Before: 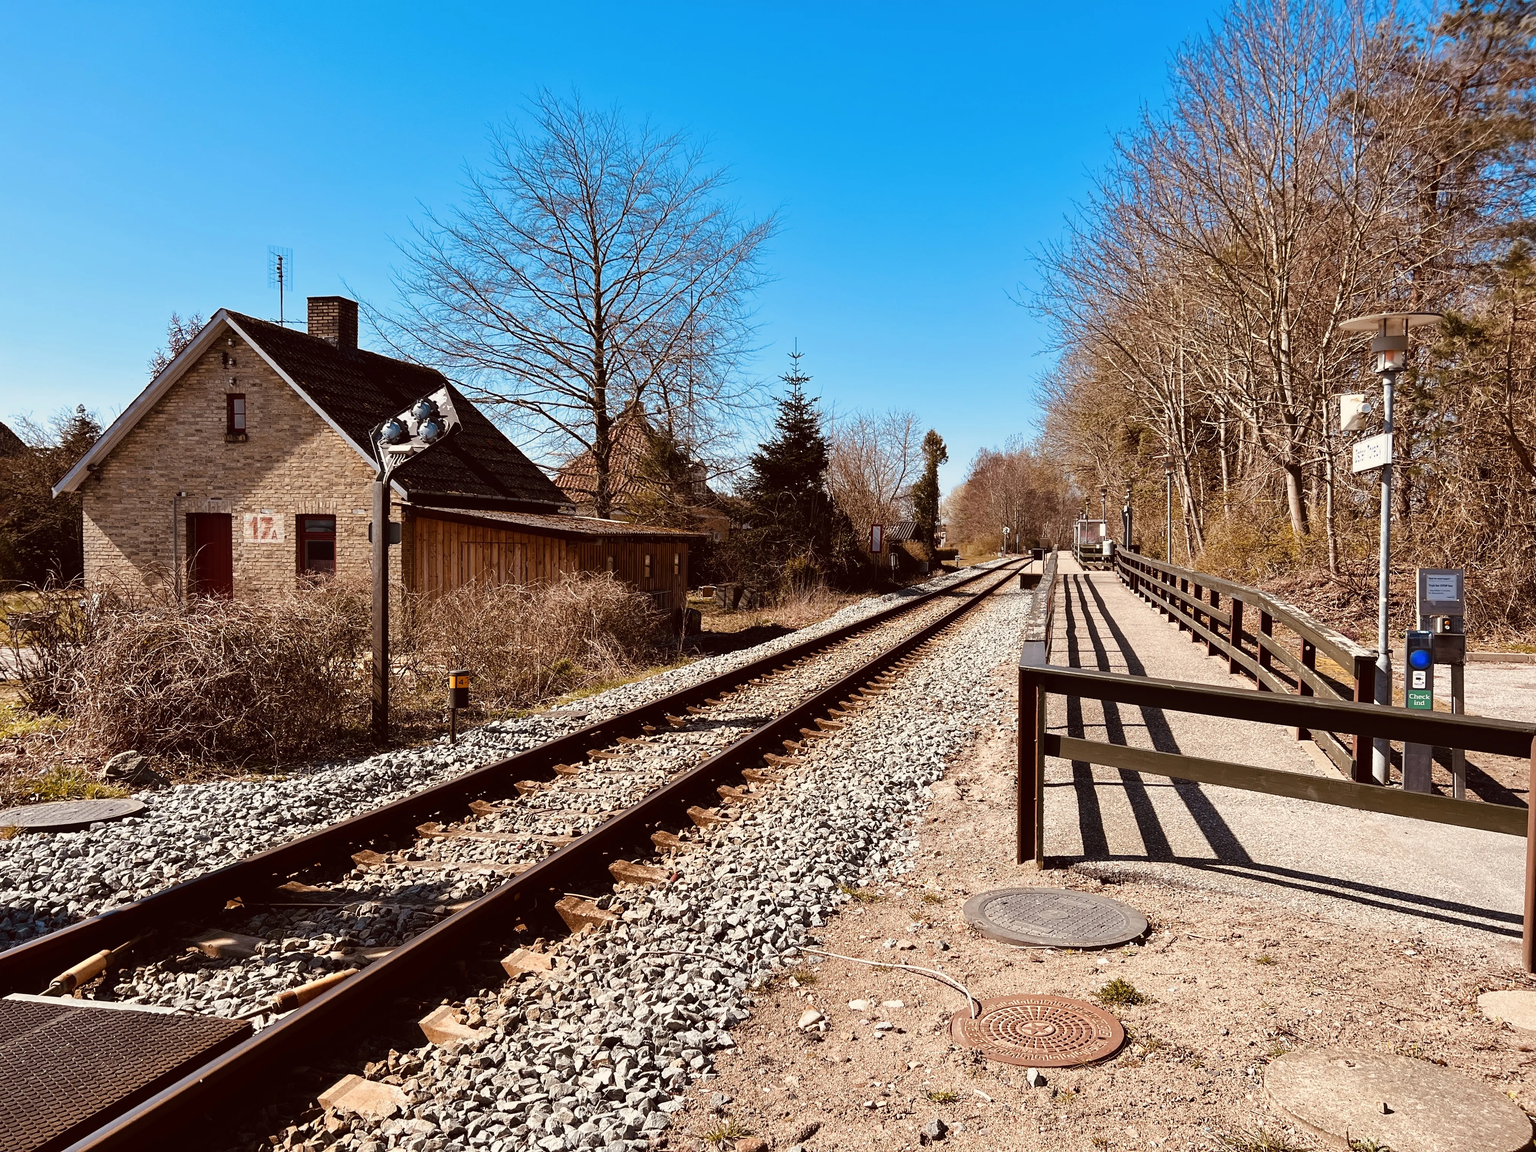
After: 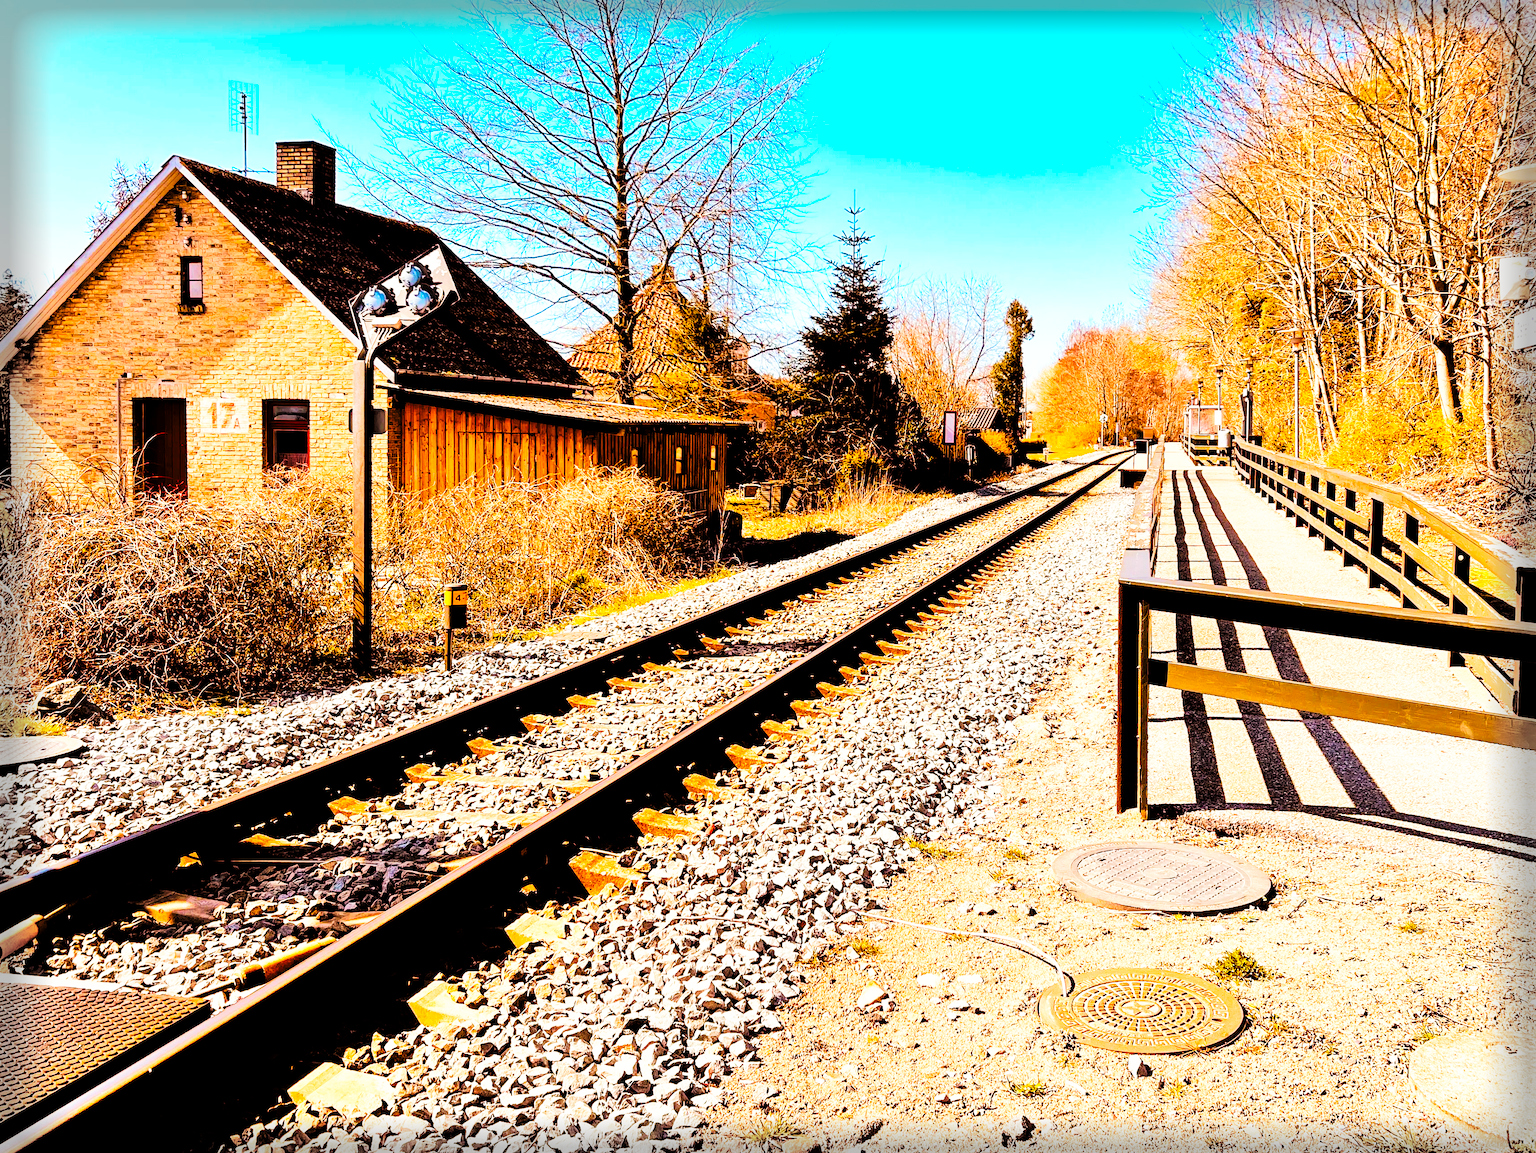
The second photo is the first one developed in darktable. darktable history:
vignetting: fall-off start 93.19%, fall-off radius 5.68%, automatic ratio true, width/height ratio 1.332, shape 0.051, unbound false
crop and rotate: left 4.867%, top 15.469%, right 10.69%
tone equalizer: -7 EV 0.151 EV, -6 EV 0.596 EV, -5 EV 1.15 EV, -4 EV 1.3 EV, -3 EV 1.18 EV, -2 EV 0.6 EV, -1 EV 0.148 EV
tone curve: curves: ch0 [(0, 0) (0.003, 0.001) (0.011, 0.001) (0.025, 0.001) (0.044, 0.001) (0.069, 0.003) (0.1, 0.007) (0.136, 0.013) (0.177, 0.032) (0.224, 0.083) (0.277, 0.157) (0.335, 0.237) (0.399, 0.334) (0.468, 0.446) (0.543, 0.562) (0.623, 0.683) (0.709, 0.801) (0.801, 0.869) (0.898, 0.918) (1, 1)], color space Lab, linked channels, preserve colors none
color balance rgb: highlights gain › luminance 5.691%, highlights gain › chroma 1.205%, highlights gain › hue 87.32°, perceptual saturation grading › global saturation 25.677%, global vibrance 50.231%
base curve: curves: ch0 [(0, 0) (0.007, 0.004) (0.027, 0.03) (0.046, 0.07) (0.207, 0.54) (0.442, 0.872) (0.673, 0.972) (1, 1)], preserve colors none
